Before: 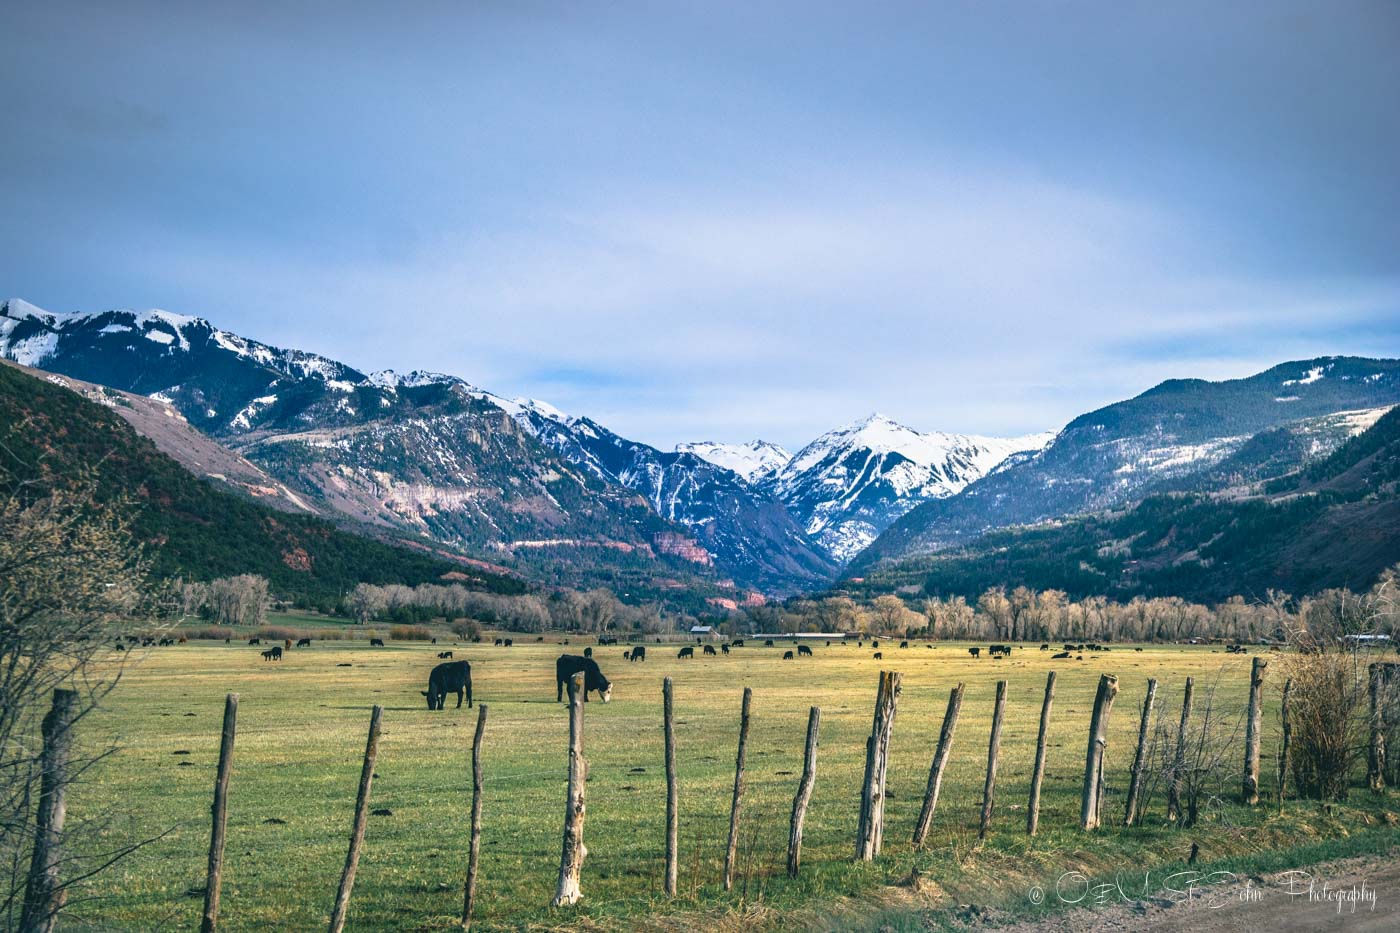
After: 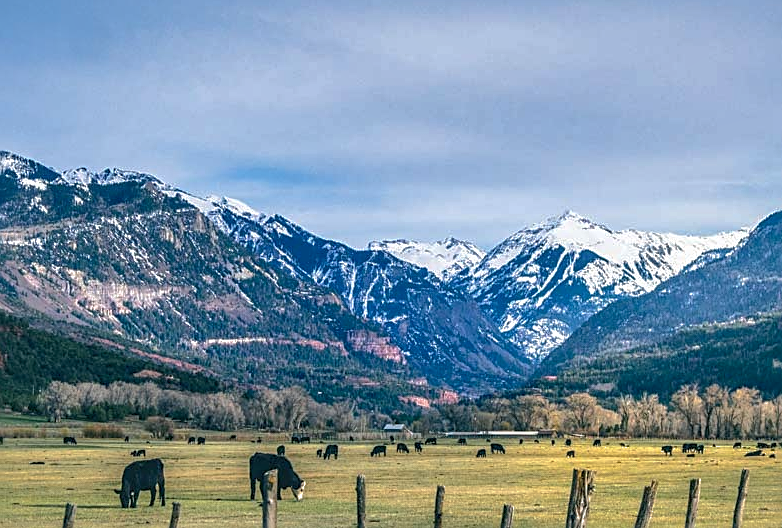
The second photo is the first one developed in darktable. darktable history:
crop and rotate: left 21.998%, top 21.765%, right 22.125%, bottom 21.605%
local contrast: detail 130%
sharpen: on, module defaults
shadows and highlights: shadows 40.16, highlights -59.85
